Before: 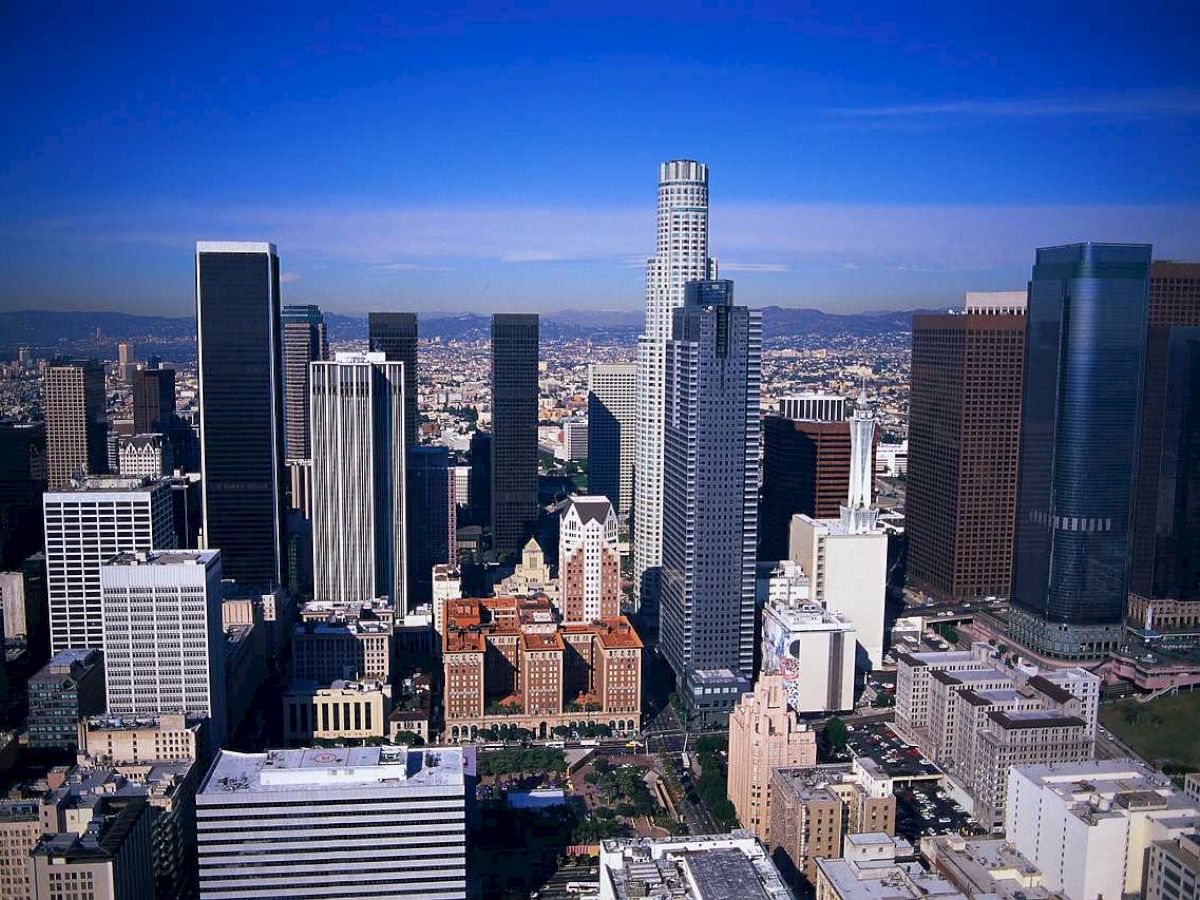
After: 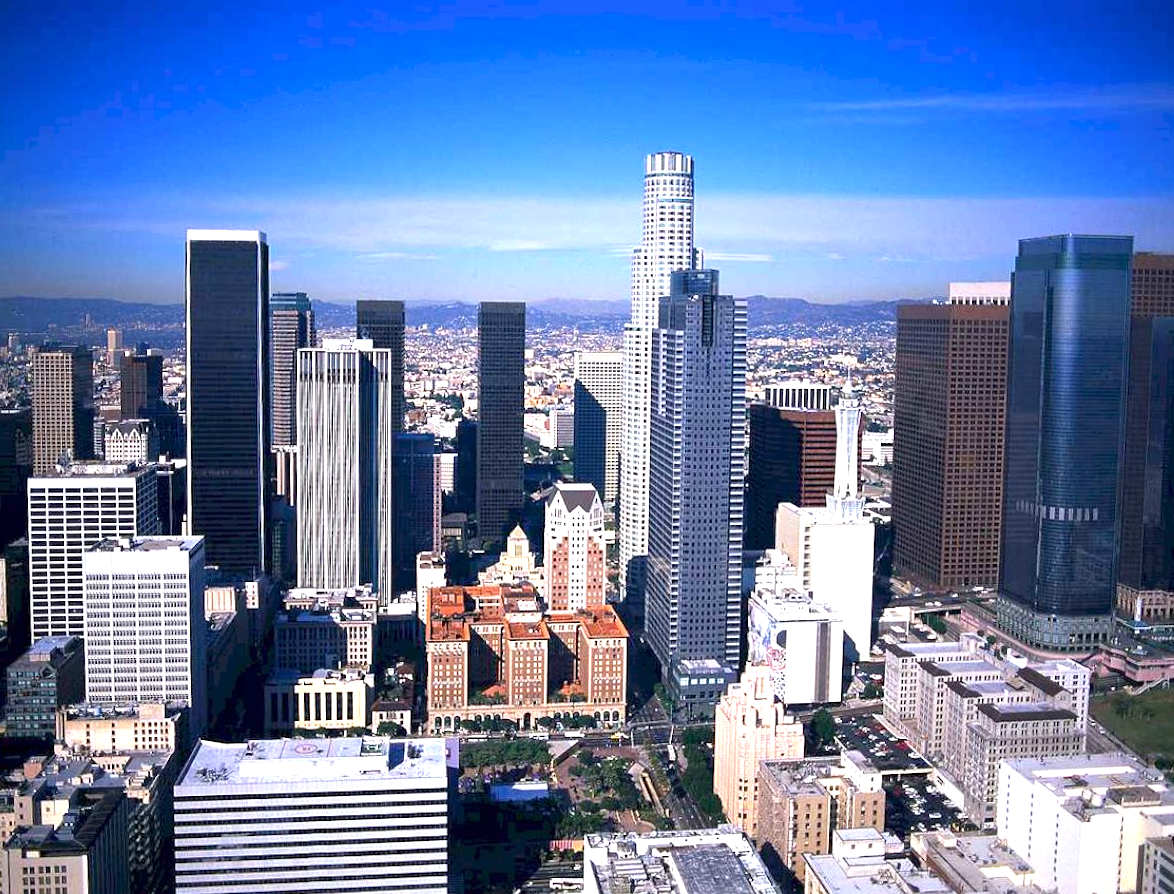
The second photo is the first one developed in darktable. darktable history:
rotate and perspective: rotation 0.226°, lens shift (vertical) -0.042, crop left 0.023, crop right 0.982, crop top 0.006, crop bottom 0.994
exposure: exposure 1 EV, compensate highlight preservation false
